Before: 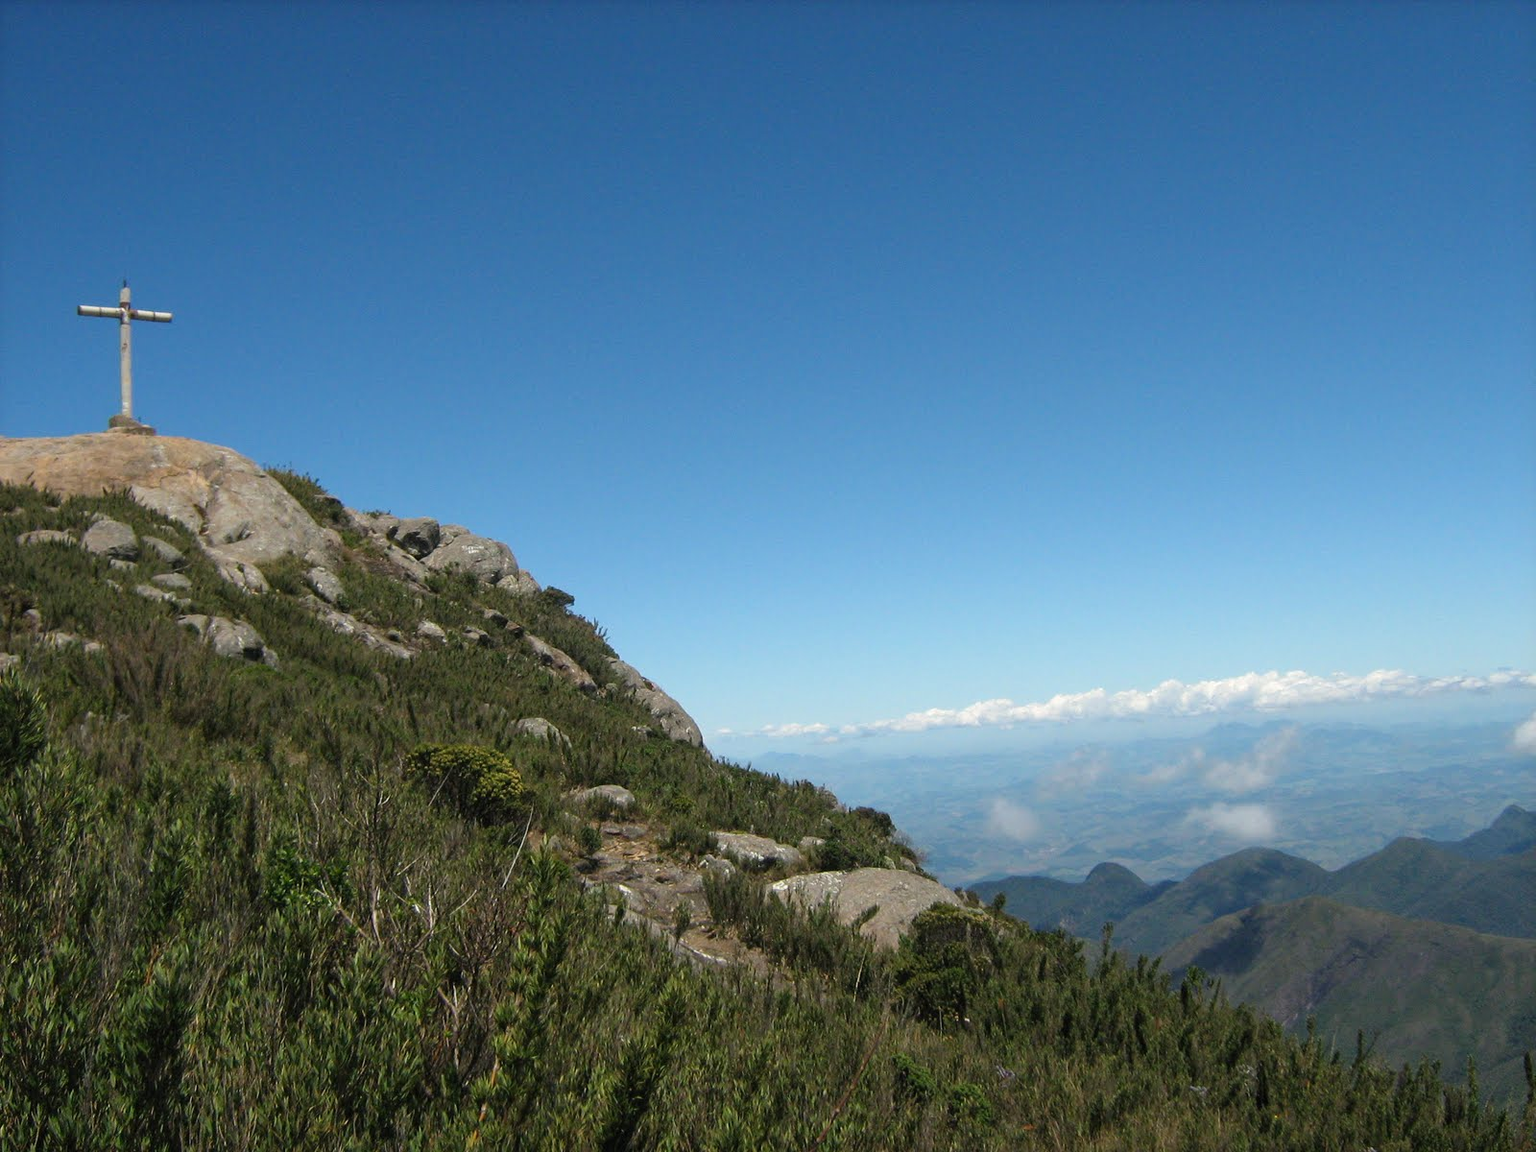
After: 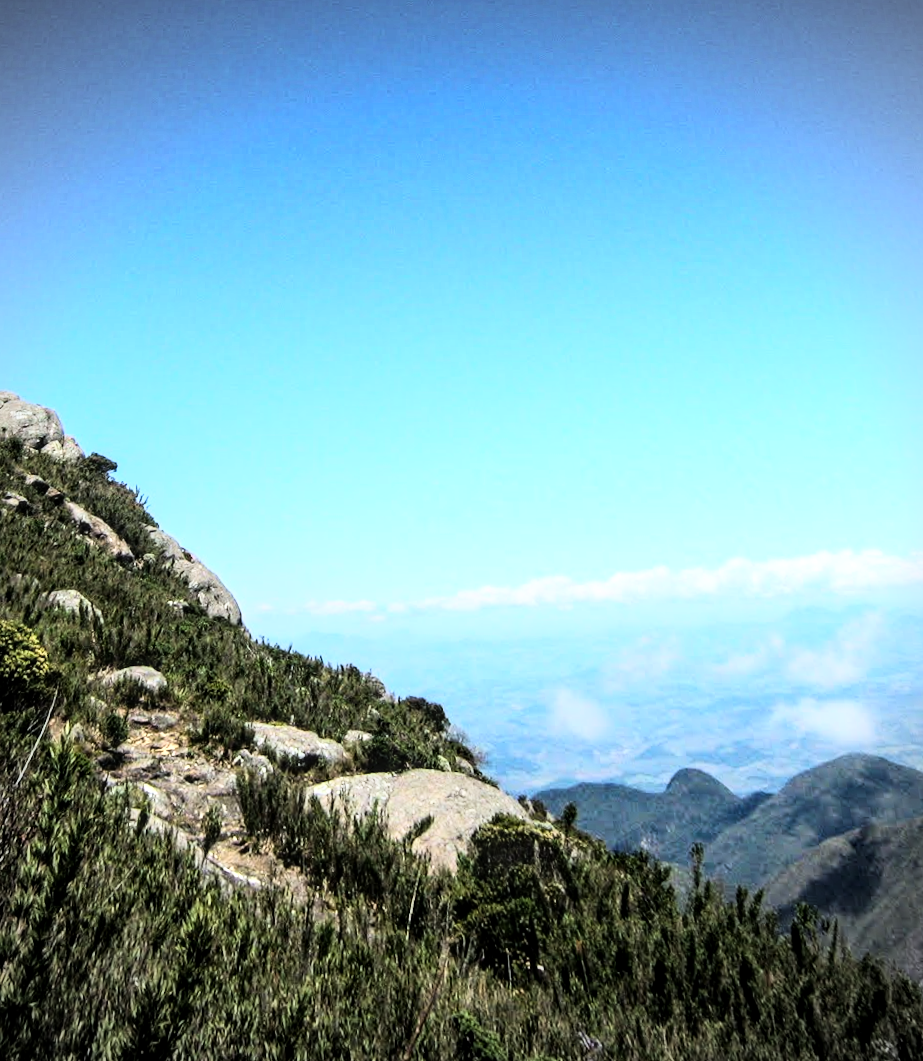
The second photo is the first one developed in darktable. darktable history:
rotate and perspective: rotation 0.72°, lens shift (vertical) -0.352, lens shift (horizontal) -0.051, crop left 0.152, crop right 0.859, crop top 0.019, crop bottom 0.964
vignetting: on, module defaults
rgb curve: curves: ch0 [(0, 0) (0.21, 0.15) (0.24, 0.21) (0.5, 0.75) (0.75, 0.96) (0.89, 0.99) (1, 1)]; ch1 [(0, 0.02) (0.21, 0.13) (0.25, 0.2) (0.5, 0.67) (0.75, 0.9) (0.89, 0.97) (1, 1)]; ch2 [(0, 0.02) (0.21, 0.13) (0.25, 0.2) (0.5, 0.67) (0.75, 0.9) (0.89, 0.97) (1, 1)], compensate middle gray true
color zones: curves: ch0 [(0, 0.558) (0.143, 0.559) (0.286, 0.529) (0.429, 0.505) (0.571, 0.5) (0.714, 0.5) (0.857, 0.5) (1, 0.558)]; ch1 [(0, 0.469) (0.01, 0.469) (0.12, 0.446) (0.248, 0.469) (0.5, 0.5) (0.748, 0.5) (0.99, 0.469) (1, 0.469)]
crop and rotate: left 24.034%, top 2.838%, right 6.406%, bottom 6.299%
local contrast: on, module defaults
exposure: black level correction 0.005, exposure 0.014 EV, compensate highlight preservation false
white balance: red 0.974, blue 1.044
